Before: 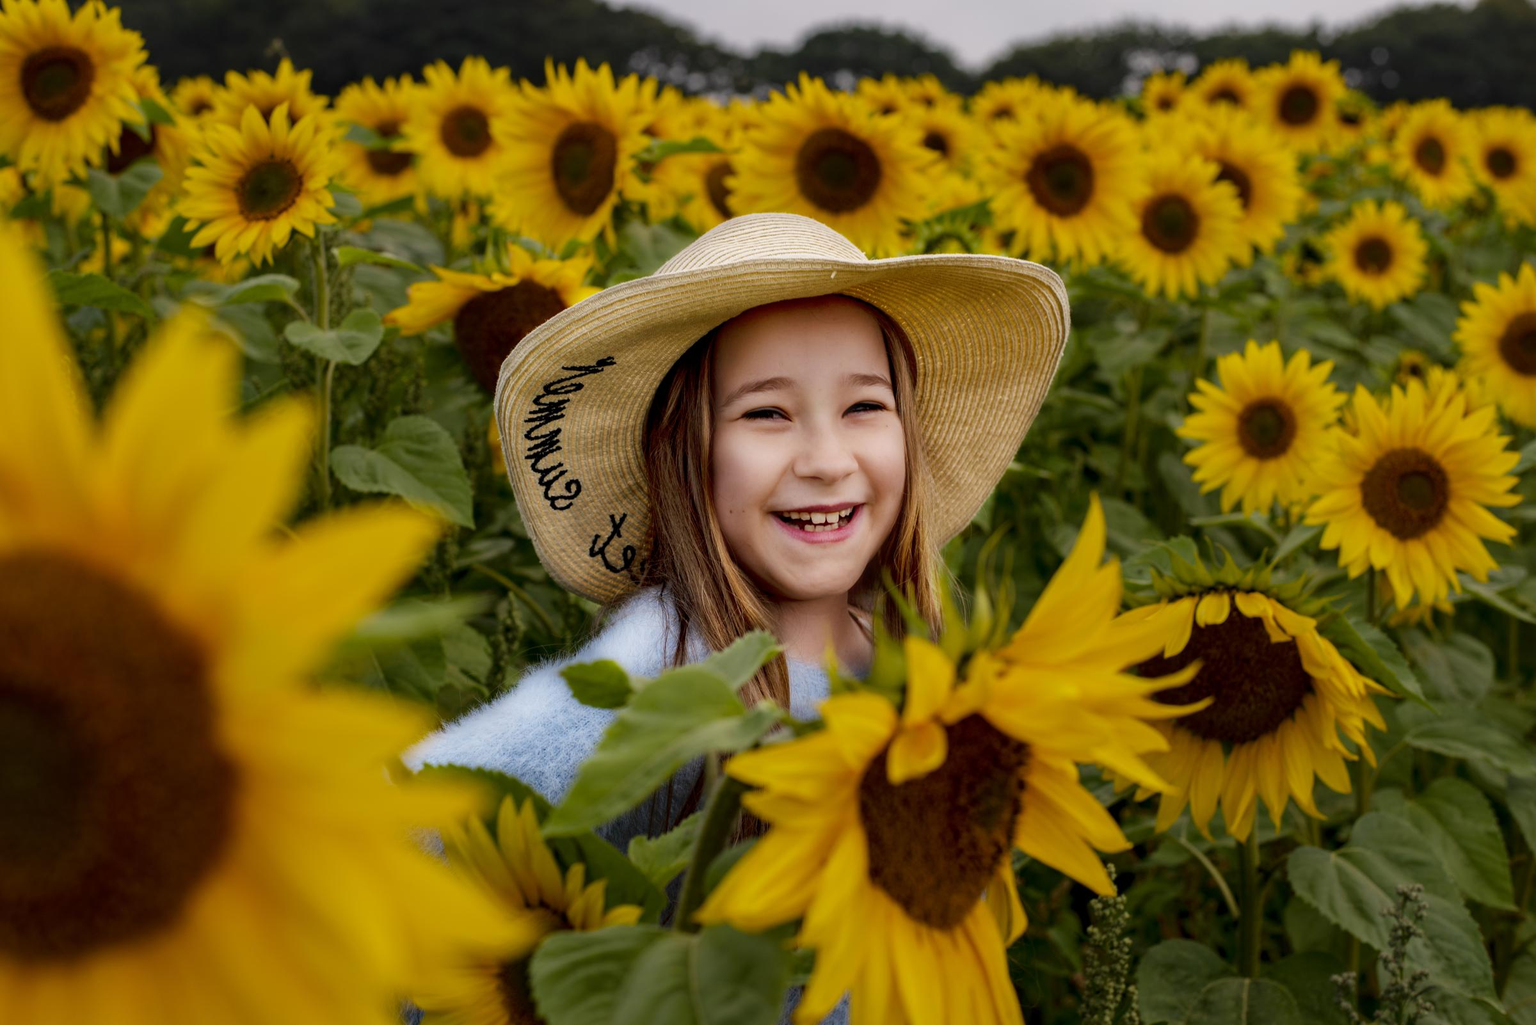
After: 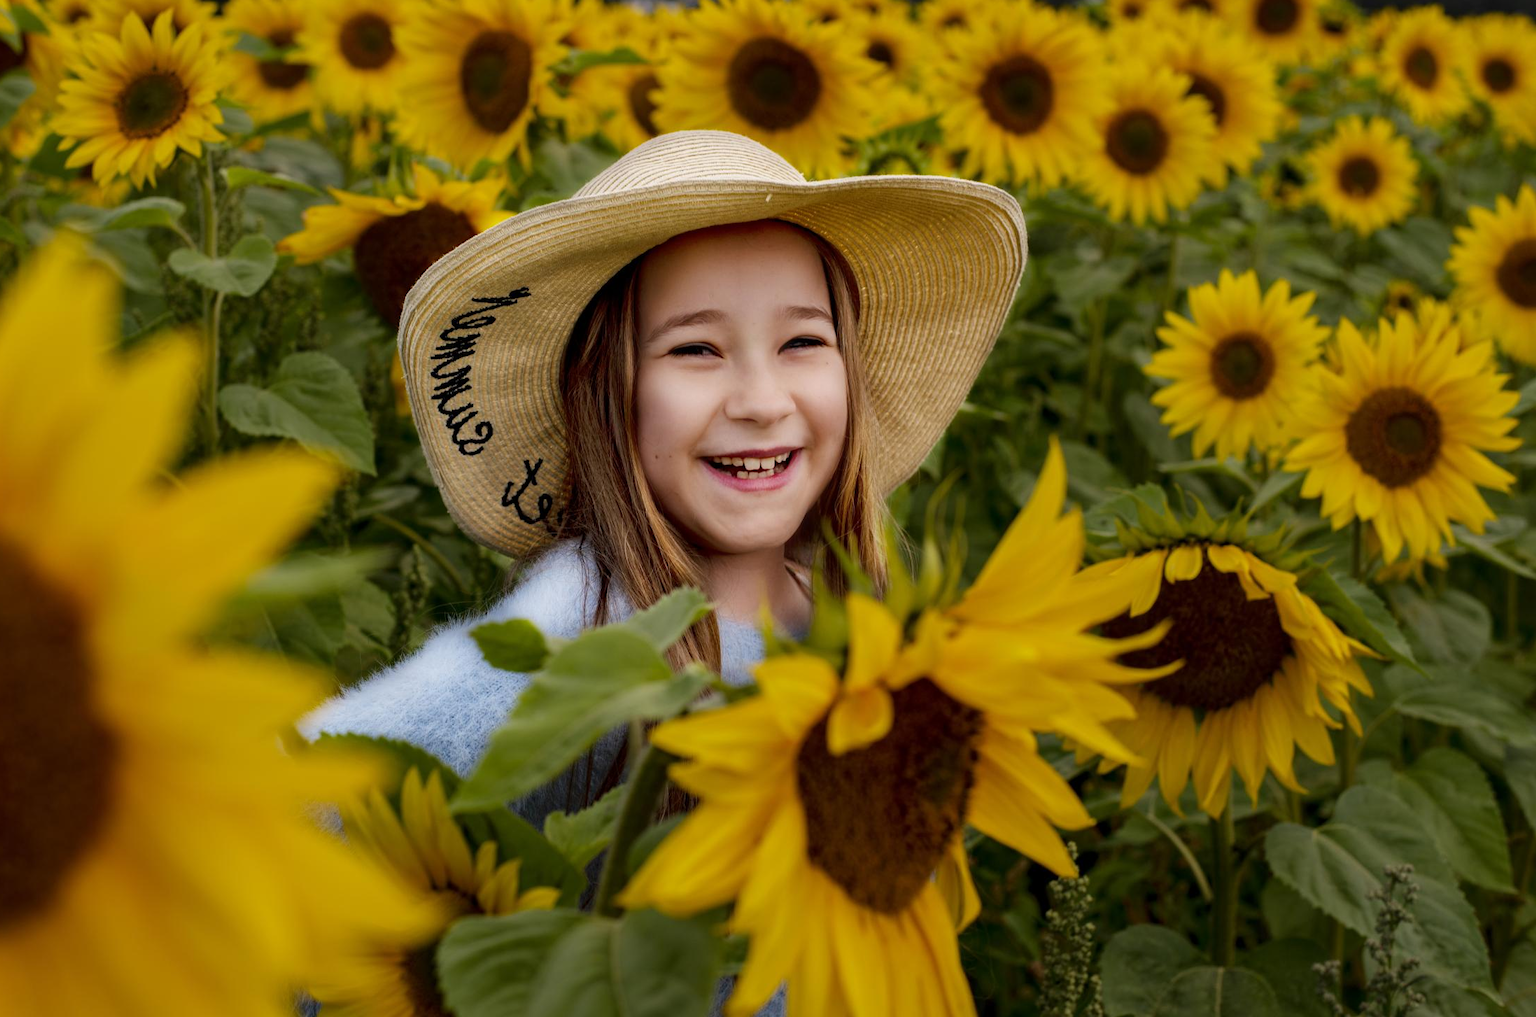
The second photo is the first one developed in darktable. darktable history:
crop and rotate: left 8.503%, top 9.207%
